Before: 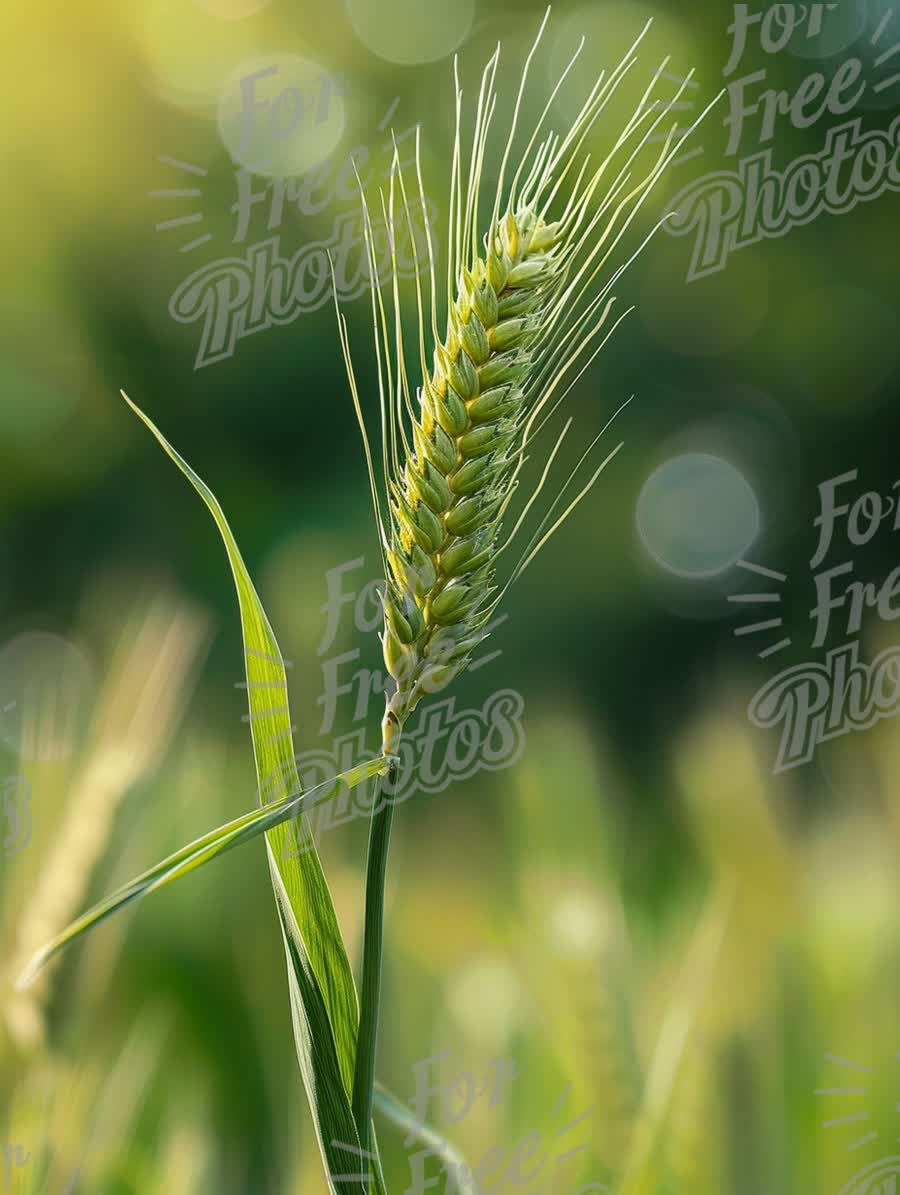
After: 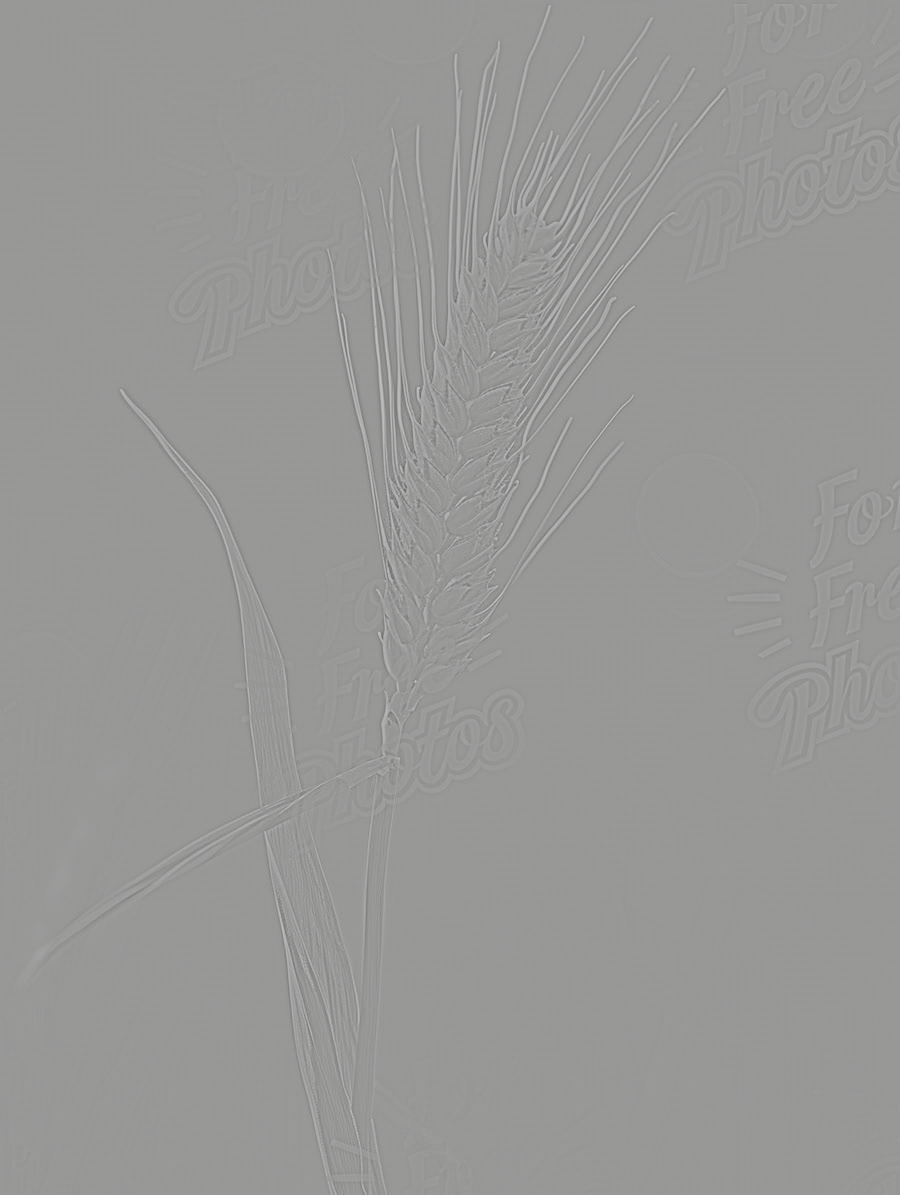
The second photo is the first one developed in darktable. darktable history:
exposure: exposure 0.556 EV, compensate highlight preservation false
white balance: red 1, blue 1
highpass: sharpness 9.84%, contrast boost 9.94%
color balance rgb: shadows lift › chroma 1%, shadows lift › hue 113°, highlights gain › chroma 0.2%, highlights gain › hue 333°, perceptual saturation grading › global saturation 20%, perceptual saturation grading › highlights -50%, perceptual saturation grading › shadows 25%, contrast -10%
contrast brightness saturation: contrast 0.1, brightness 0.3, saturation 0.14
color zones: curves: ch0 [(0, 0.497) (0.143, 0.5) (0.286, 0.5) (0.429, 0.483) (0.571, 0.116) (0.714, -0.006) (0.857, 0.28) (1, 0.497)]
base curve: curves: ch0 [(0, 0) (0.303, 0.277) (1, 1)]
tone equalizer: on, module defaults
